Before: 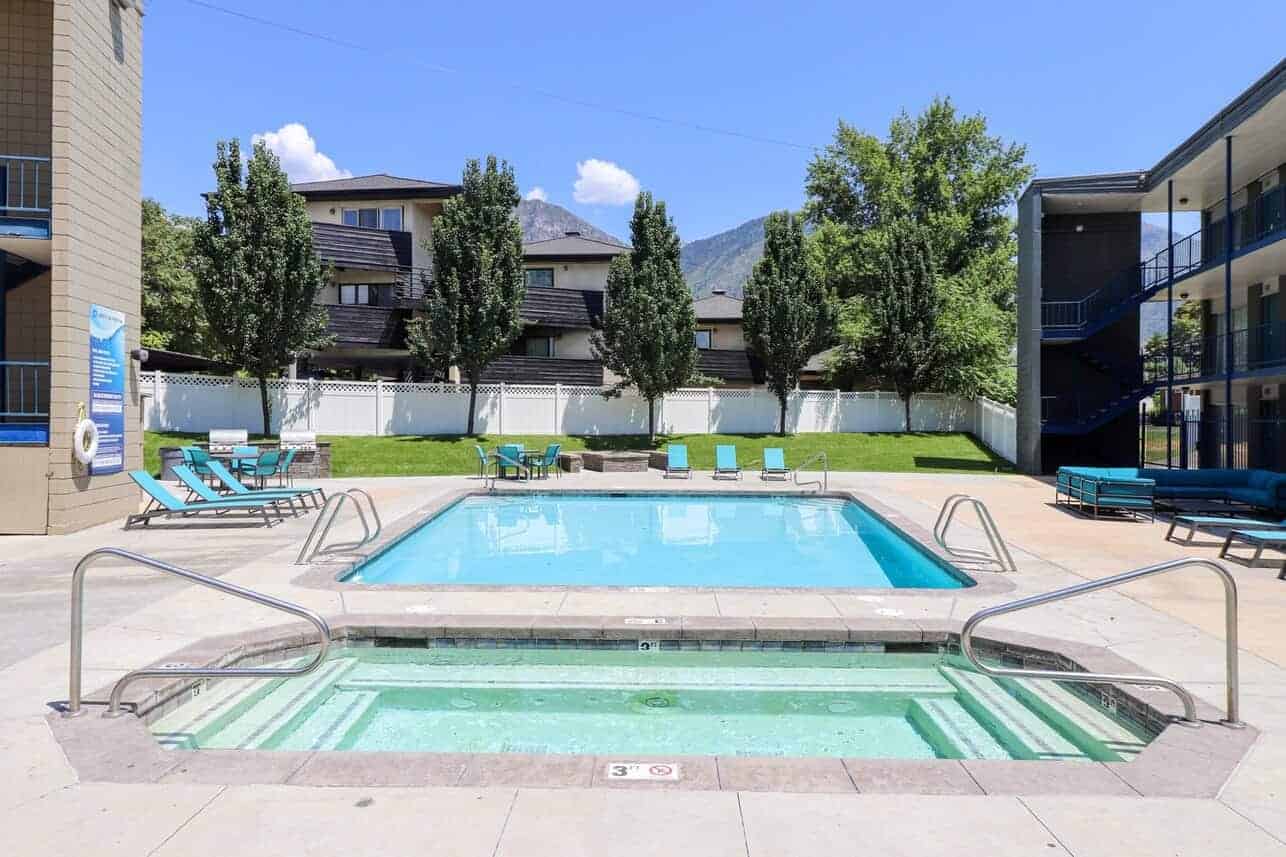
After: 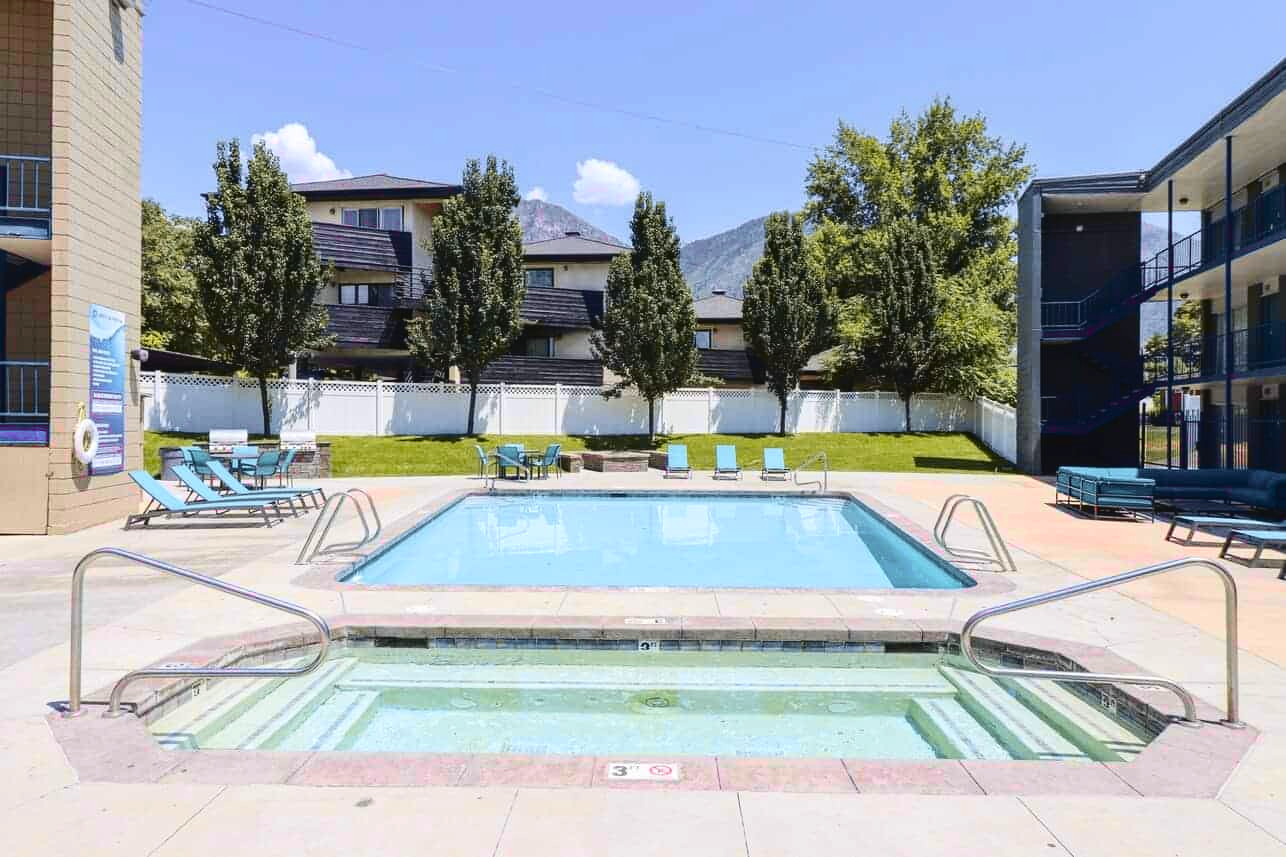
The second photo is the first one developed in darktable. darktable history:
tone curve: curves: ch0 [(0, 0.036) (0.119, 0.115) (0.466, 0.498) (0.715, 0.767) (0.817, 0.865) (1, 0.998)]; ch1 [(0, 0) (0.377, 0.416) (0.44, 0.461) (0.487, 0.49) (0.514, 0.517) (0.536, 0.577) (0.66, 0.724) (1, 1)]; ch2 [(0, 0) (0.38, 0.405) (0.463, 0.443) (0.492, 0.486) (0.526, 0.541) (0.578, 0.598) (0.653, 0.698) (1, 1)], color space Lab, independent channels, preserve colors none
